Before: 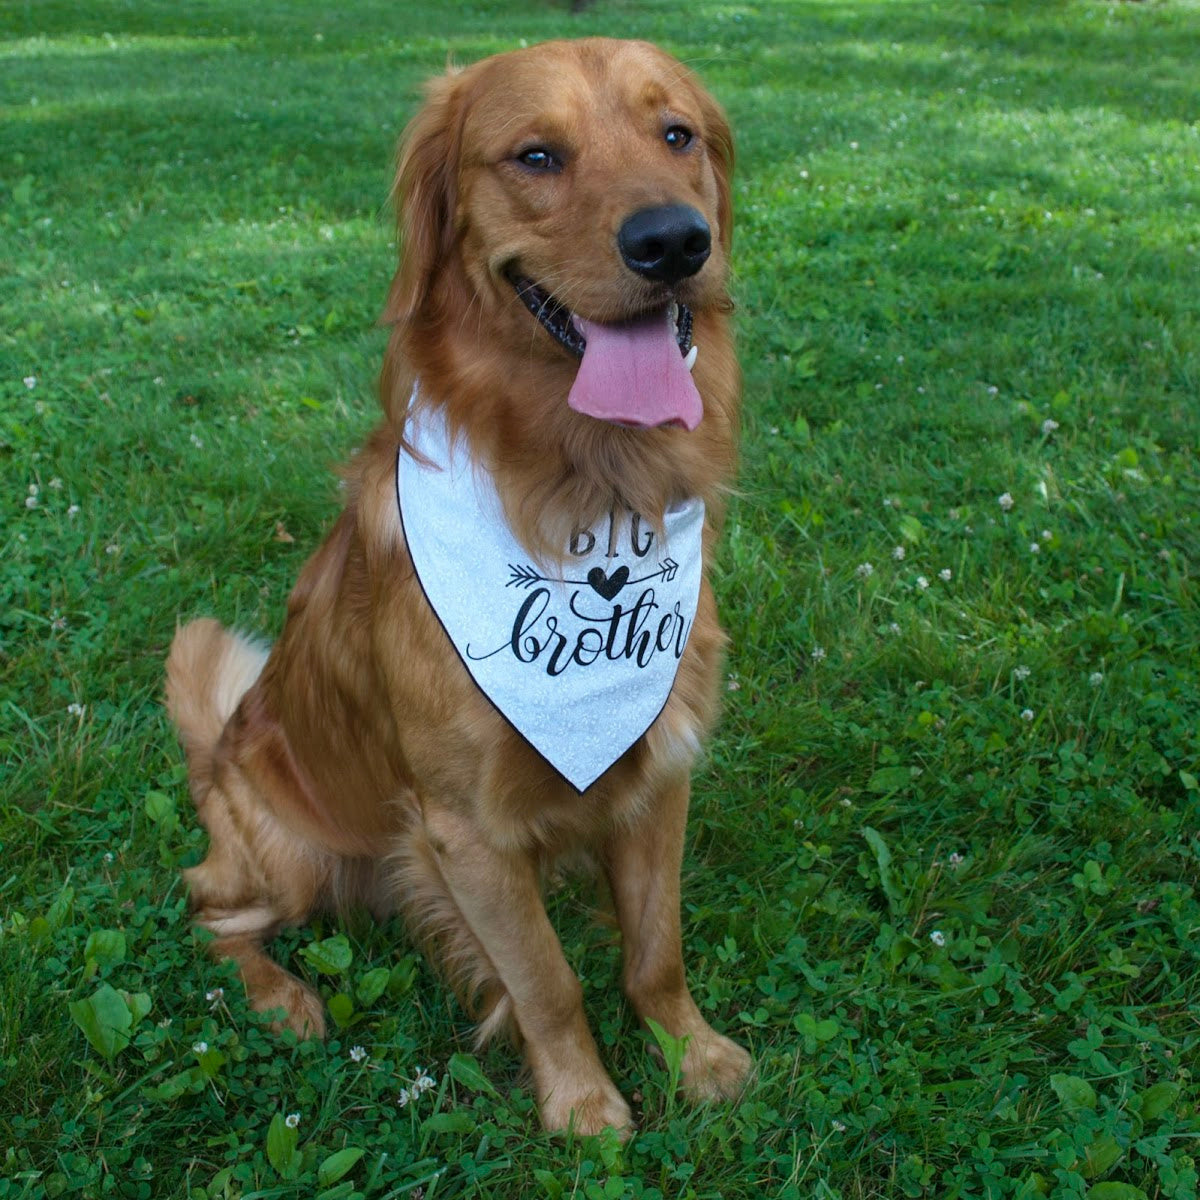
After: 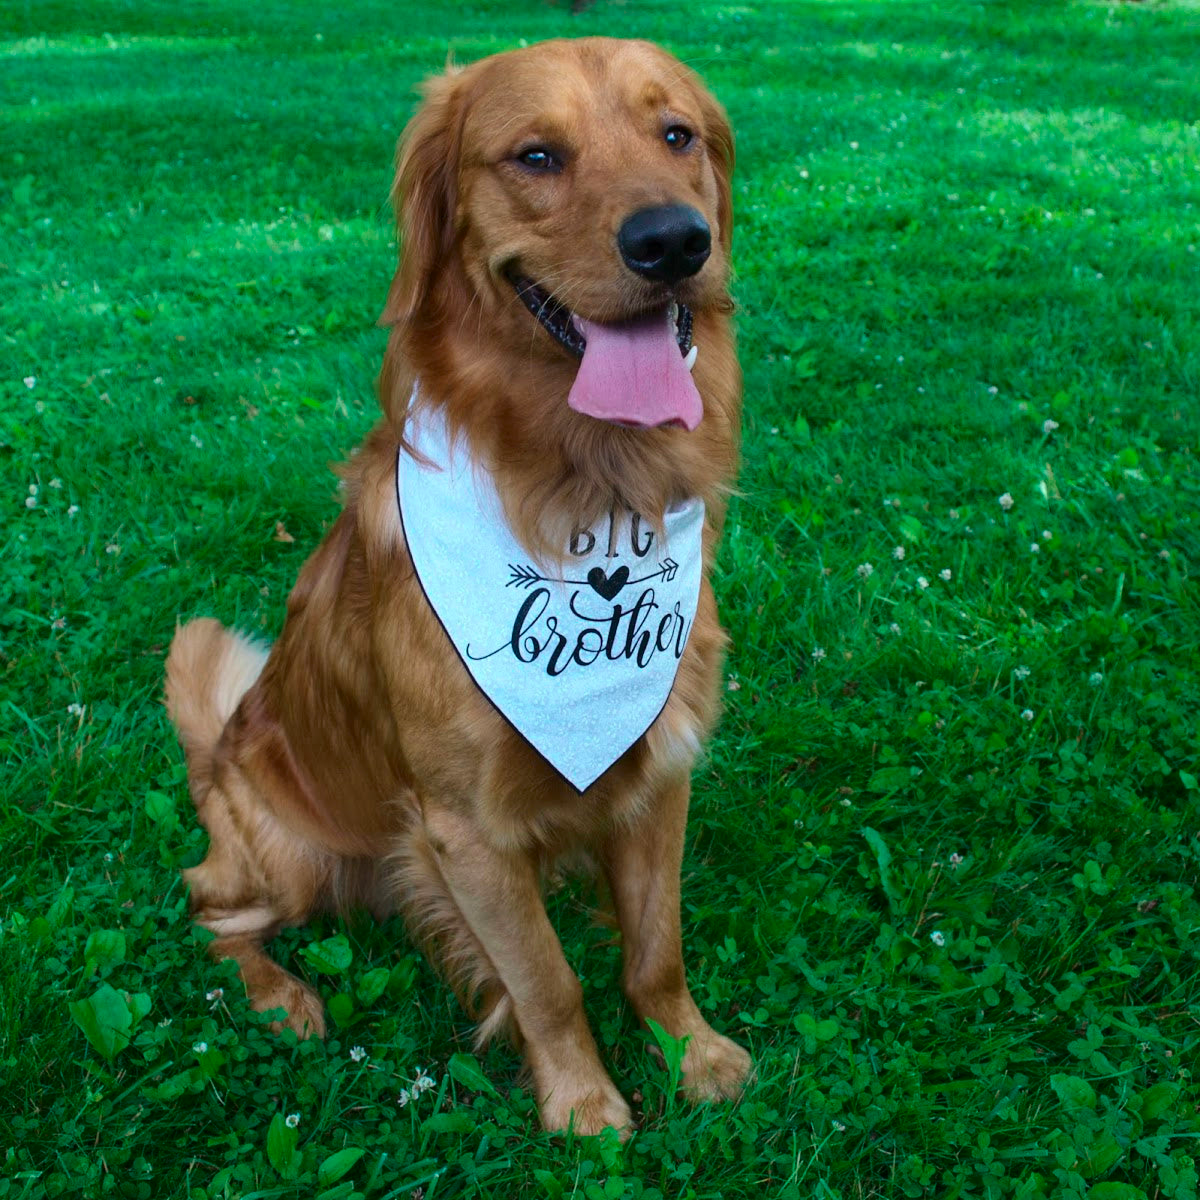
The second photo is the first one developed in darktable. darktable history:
tone curve: curves: ch0 [(0, 0) (0.183, 0.152) (0.571, 0.594) (1, 1)]; ch1 [(0, 0) (0.394, 0.307) (0.5, 0.5) (0.586, 0.597) (0.625, 0.647) (1, 1)]; ch2 [(0, 0) (0.5, 0.5) (0.604, 0.616) (1, 1)], color space Lab, independent channels, preserve colors none
